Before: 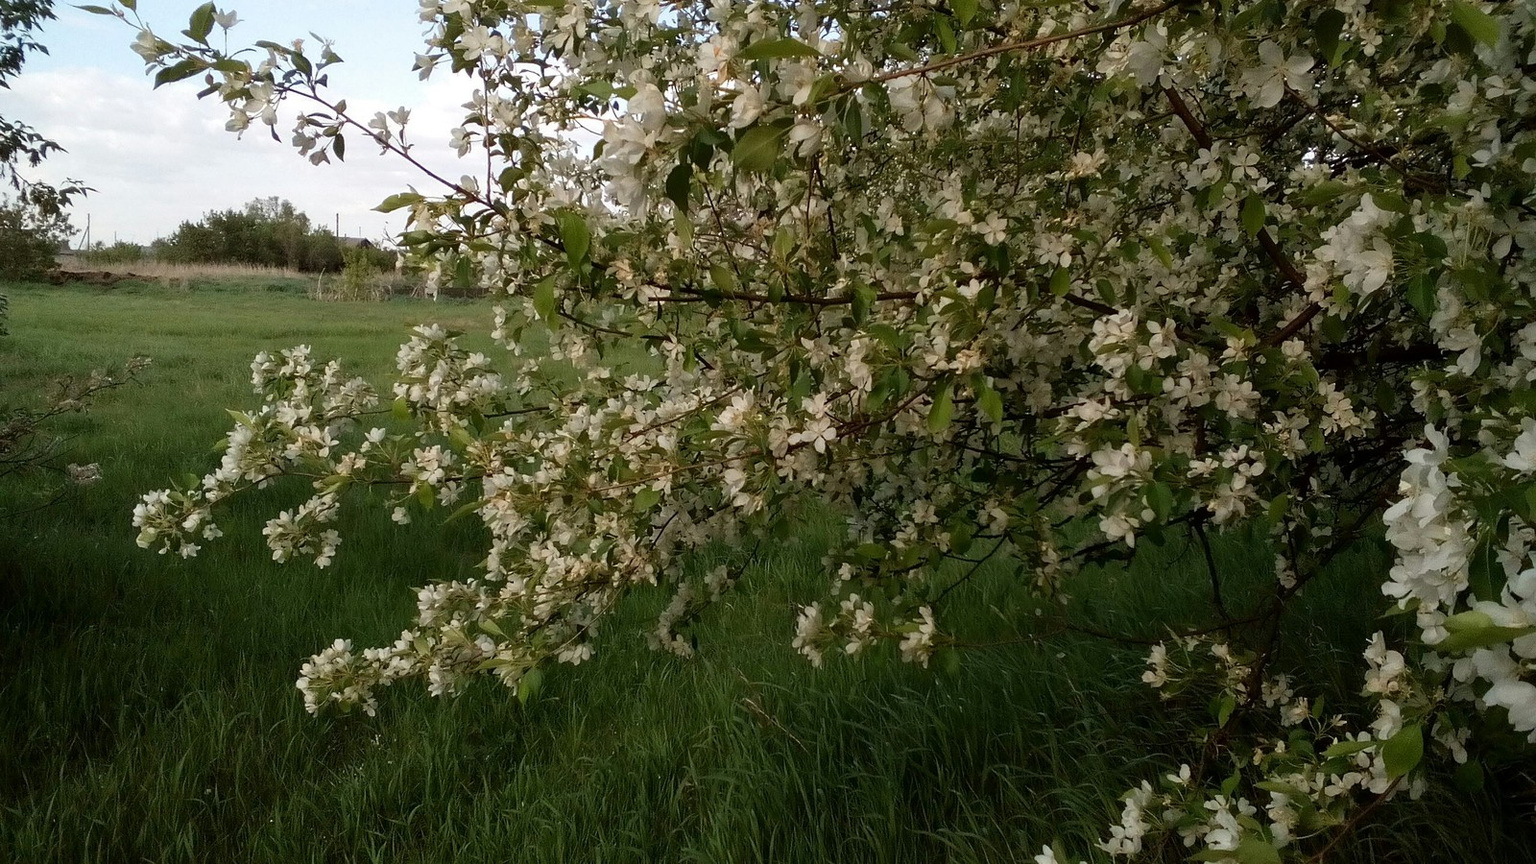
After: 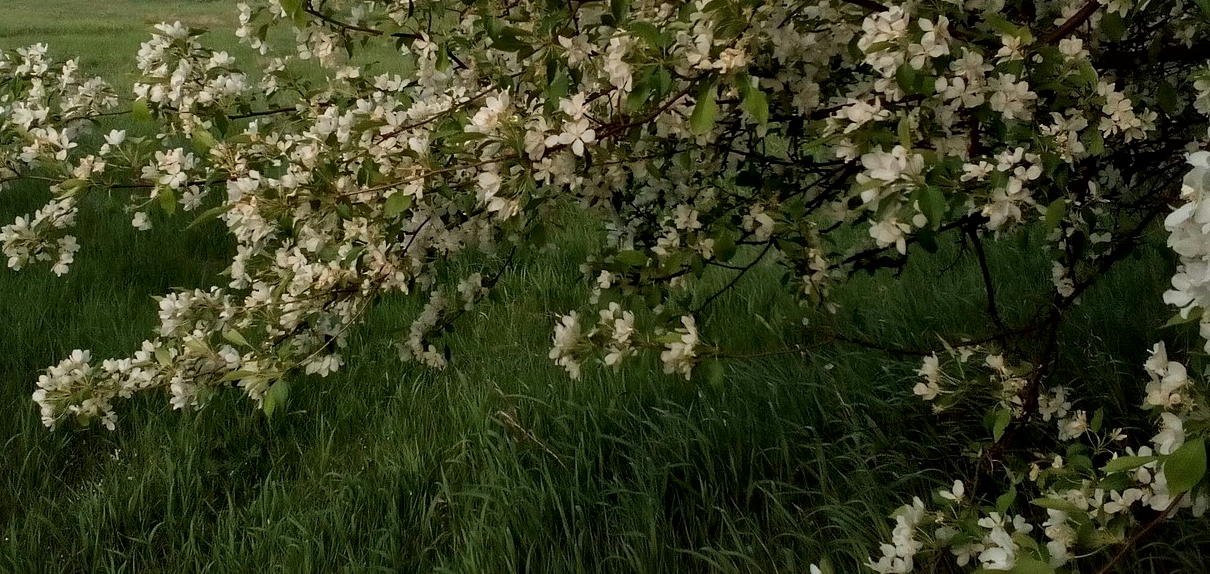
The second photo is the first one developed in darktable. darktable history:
local contrast: mode bilateral grid, contrast 20, coarseness 50, detail 150%, midtone range 0.2
crop and rotate: left 17.299%, top 35.115%, right 7.015%, bottom 1.024%
